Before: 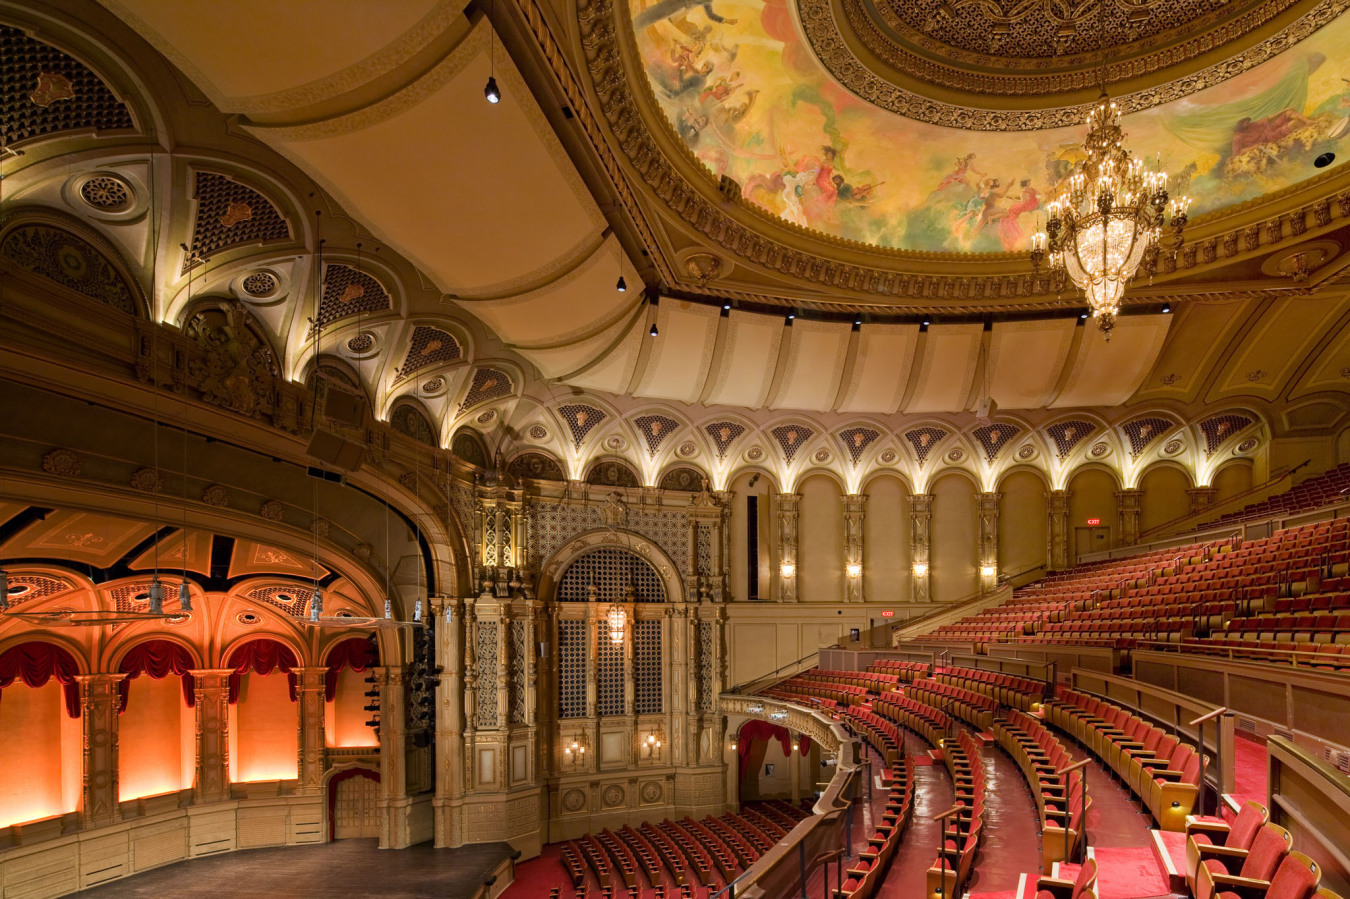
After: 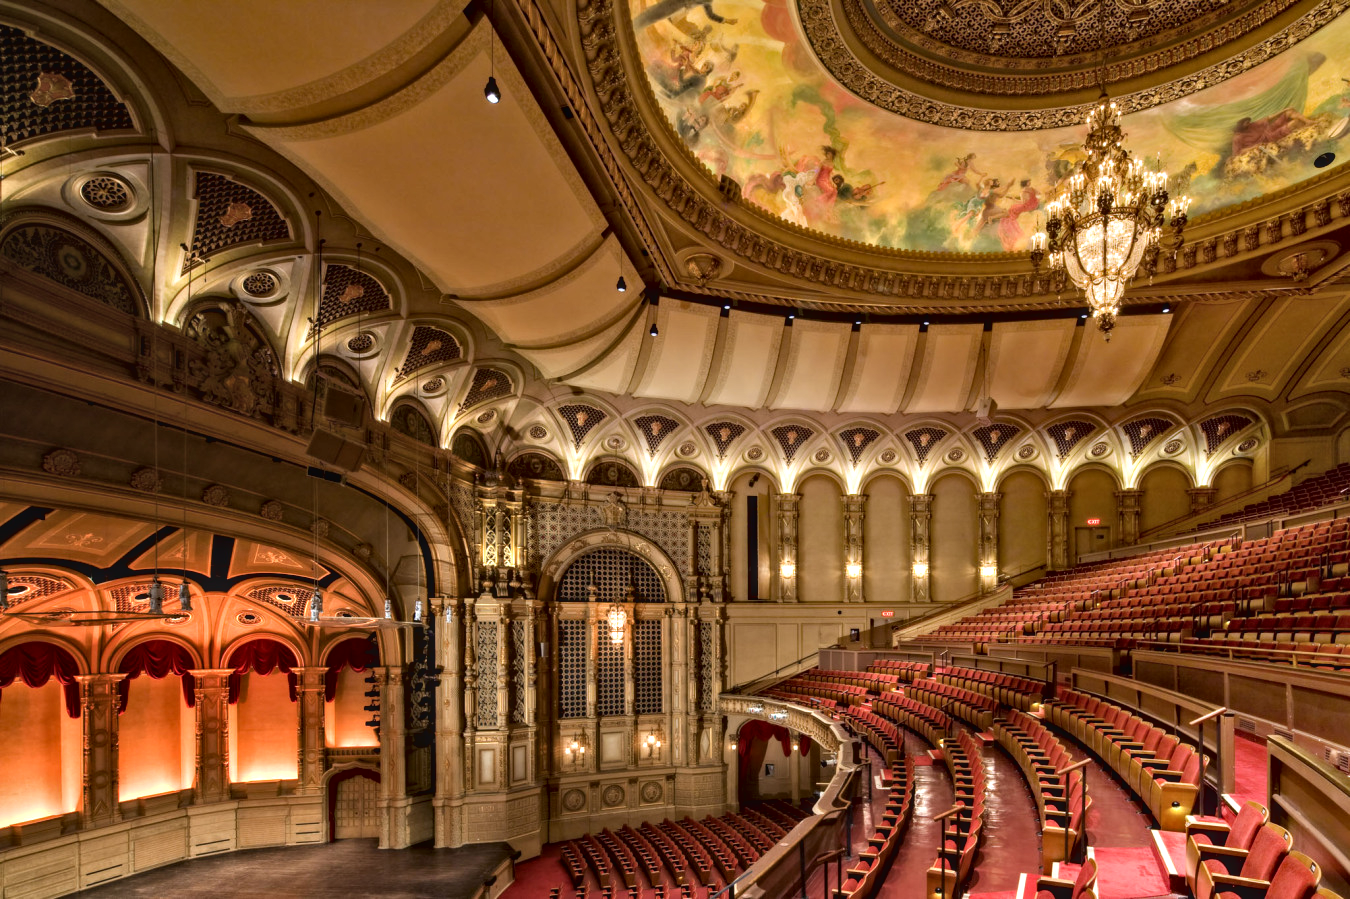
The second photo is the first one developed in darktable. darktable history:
local contrast: on, module defaults
contrast equalizer: y [[0.511, 0.558, 0.631, 0.632, 0.559, 0.512], [0.5 ×6], [0.507, 0.559, 0.627, 0.644, 0.647, 0.647], [0 ×6], [0 ×6]]
contrast brightness saturation: contrast -0.11
